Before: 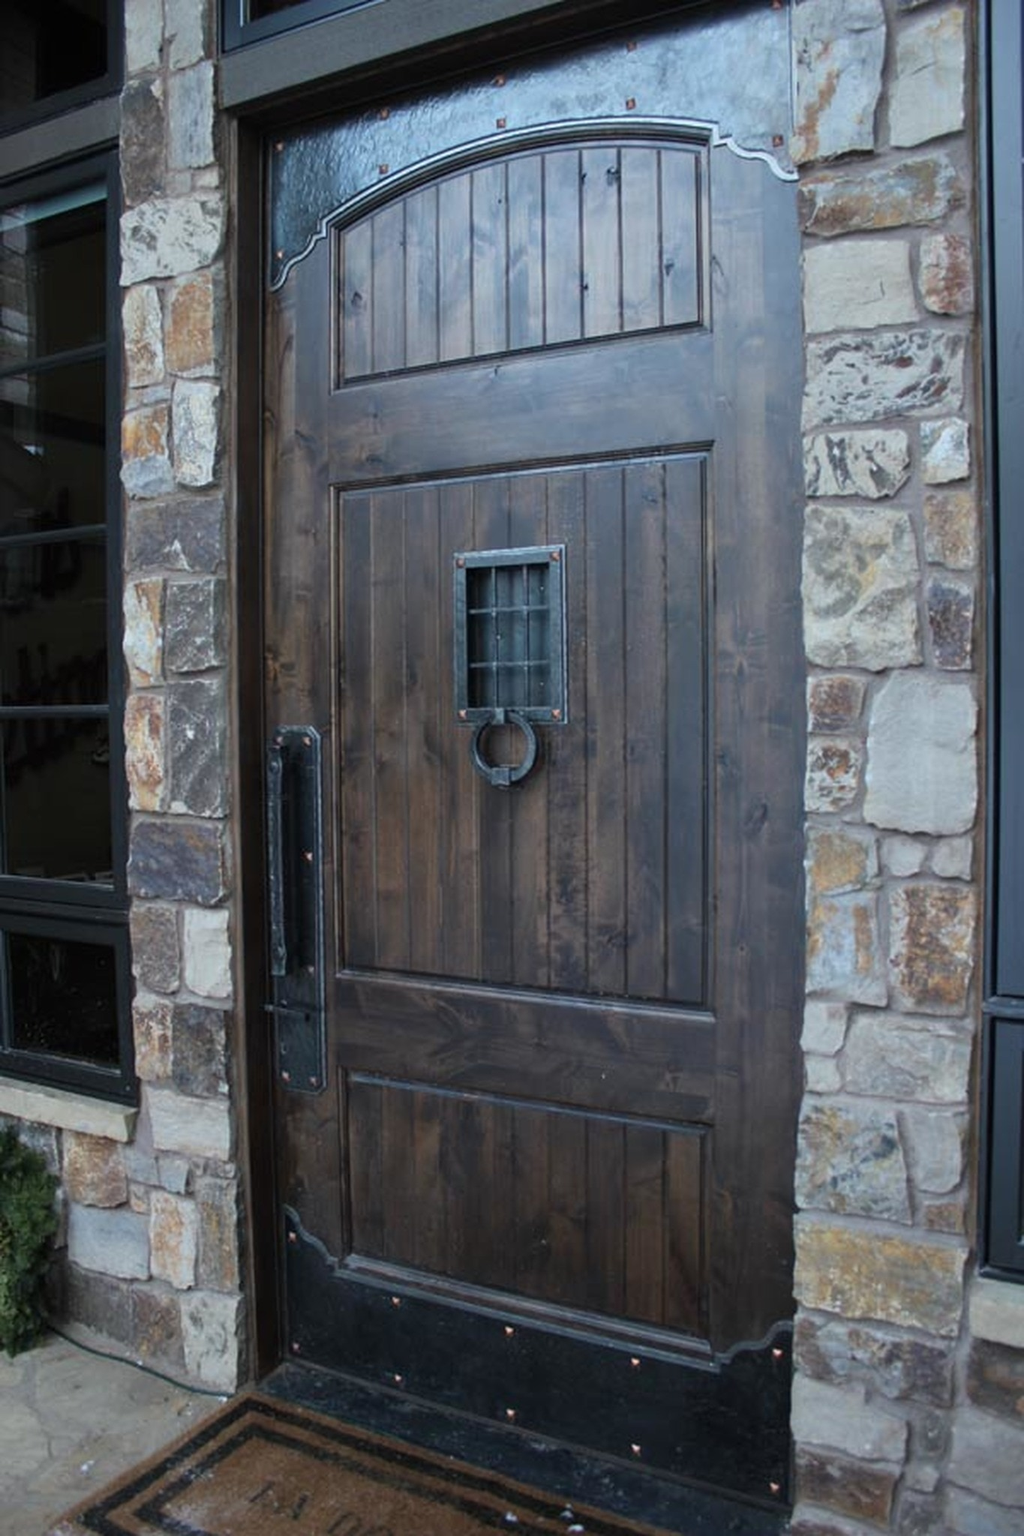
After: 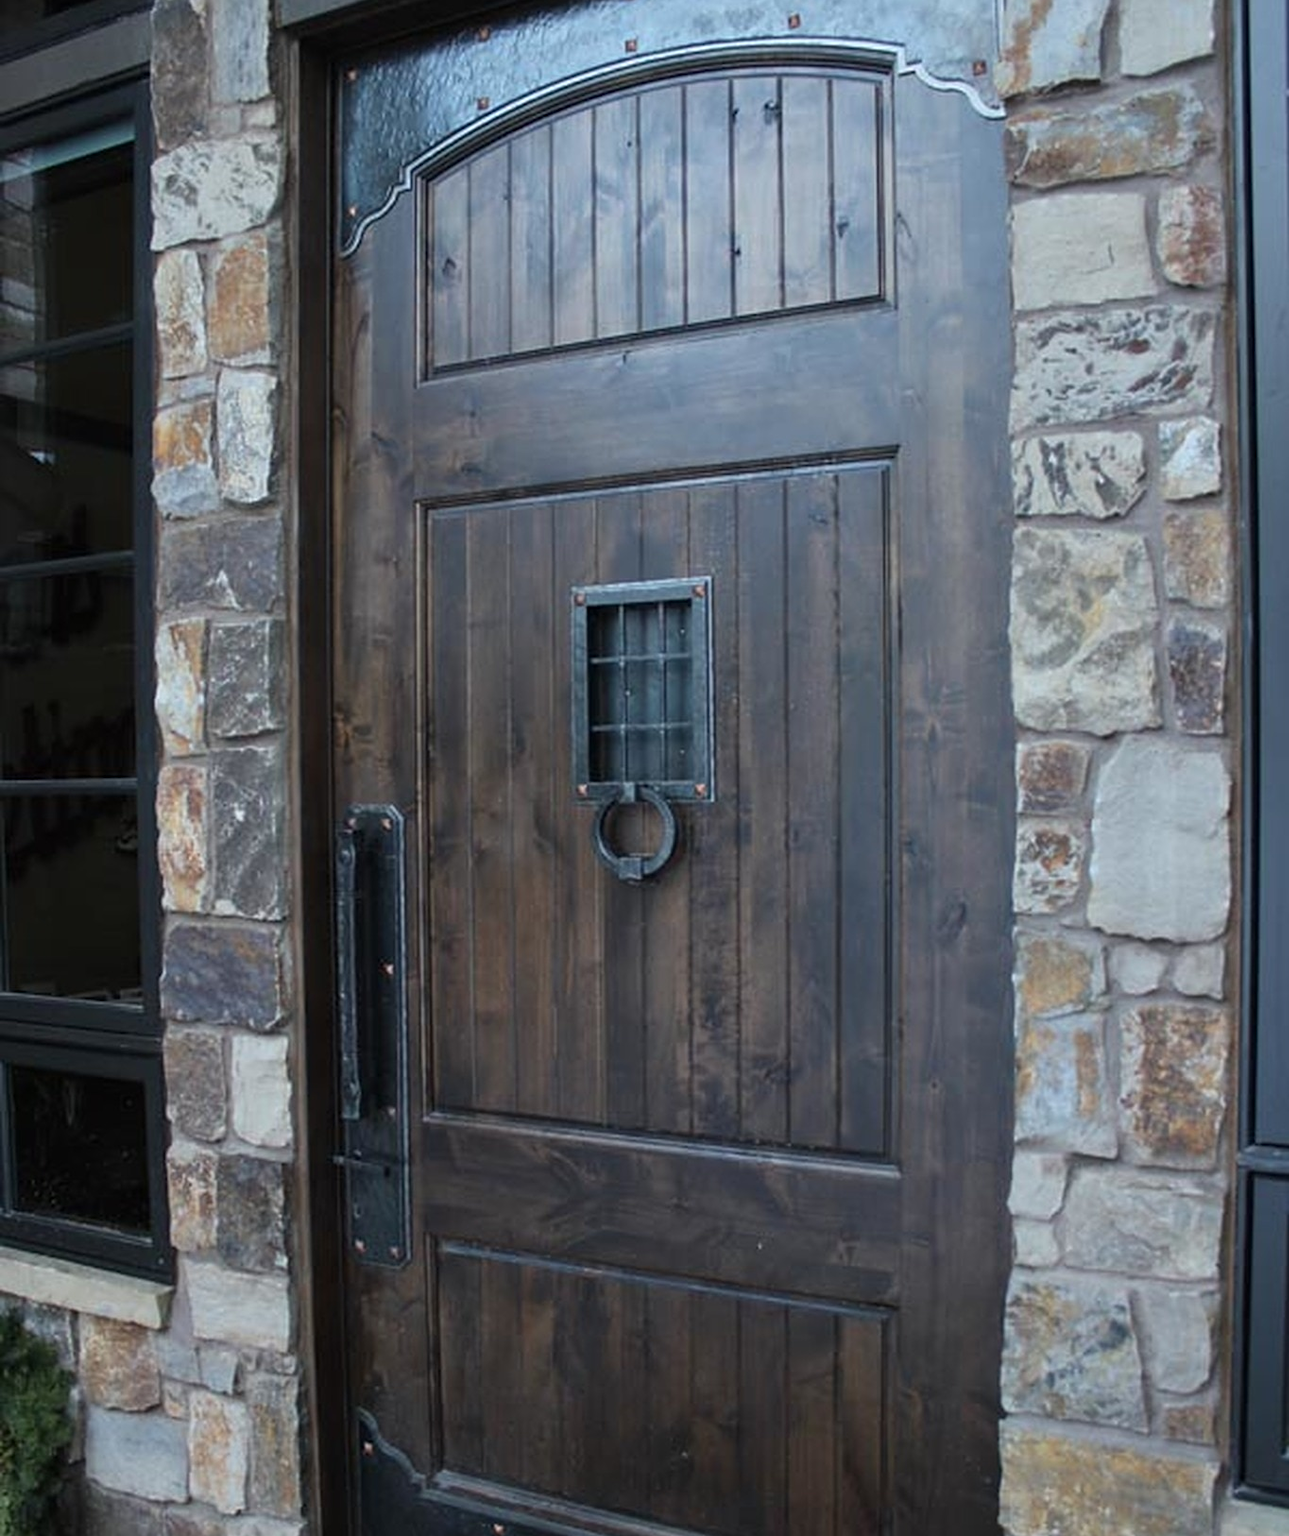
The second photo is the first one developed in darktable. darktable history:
sharpen: amount 0.2
crop and rotate: top 5.667%, bottom 14.937%
